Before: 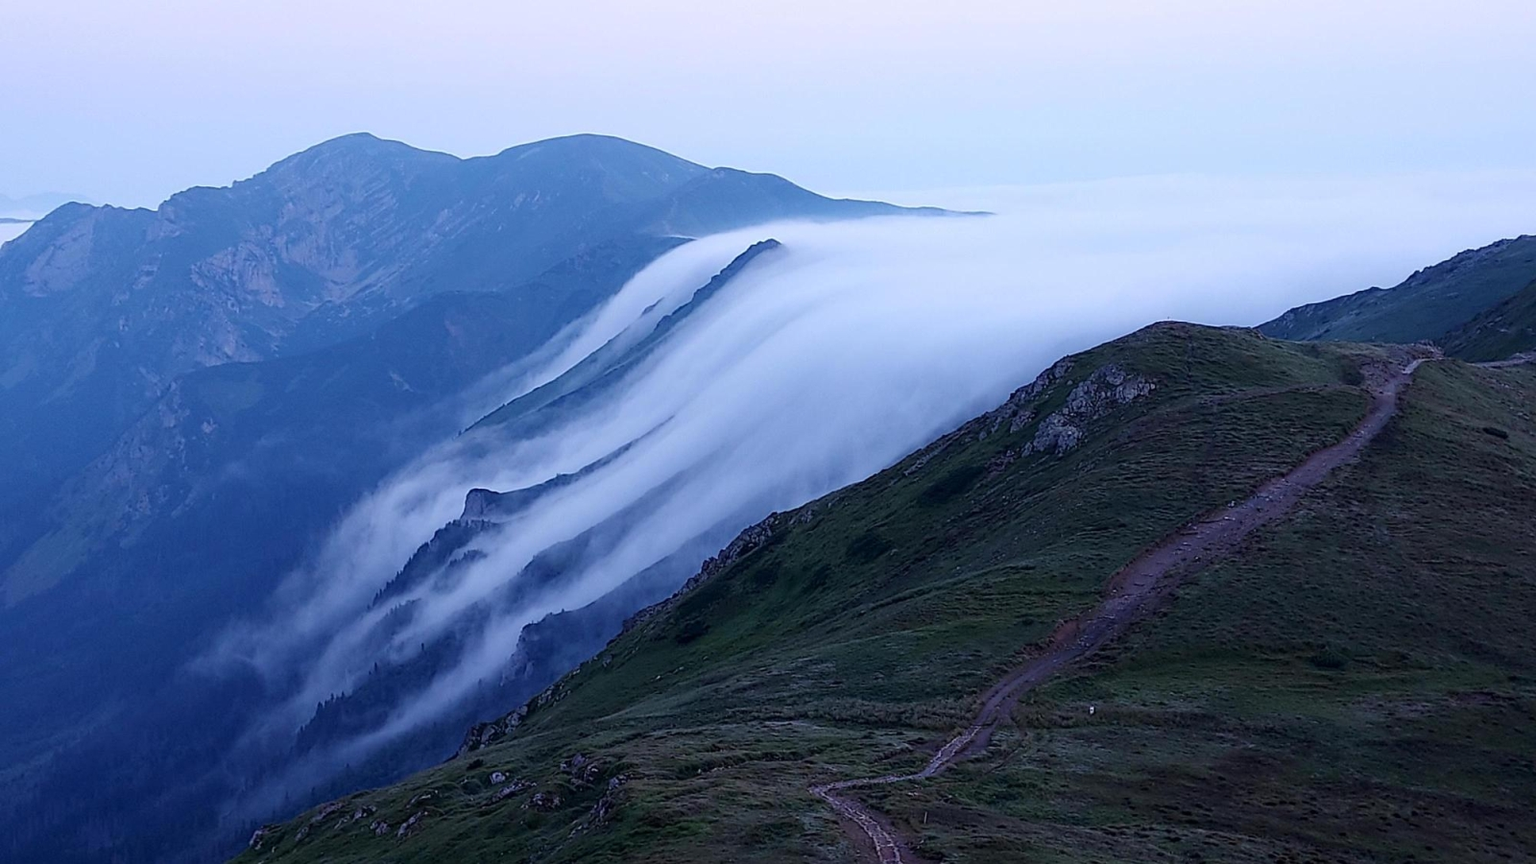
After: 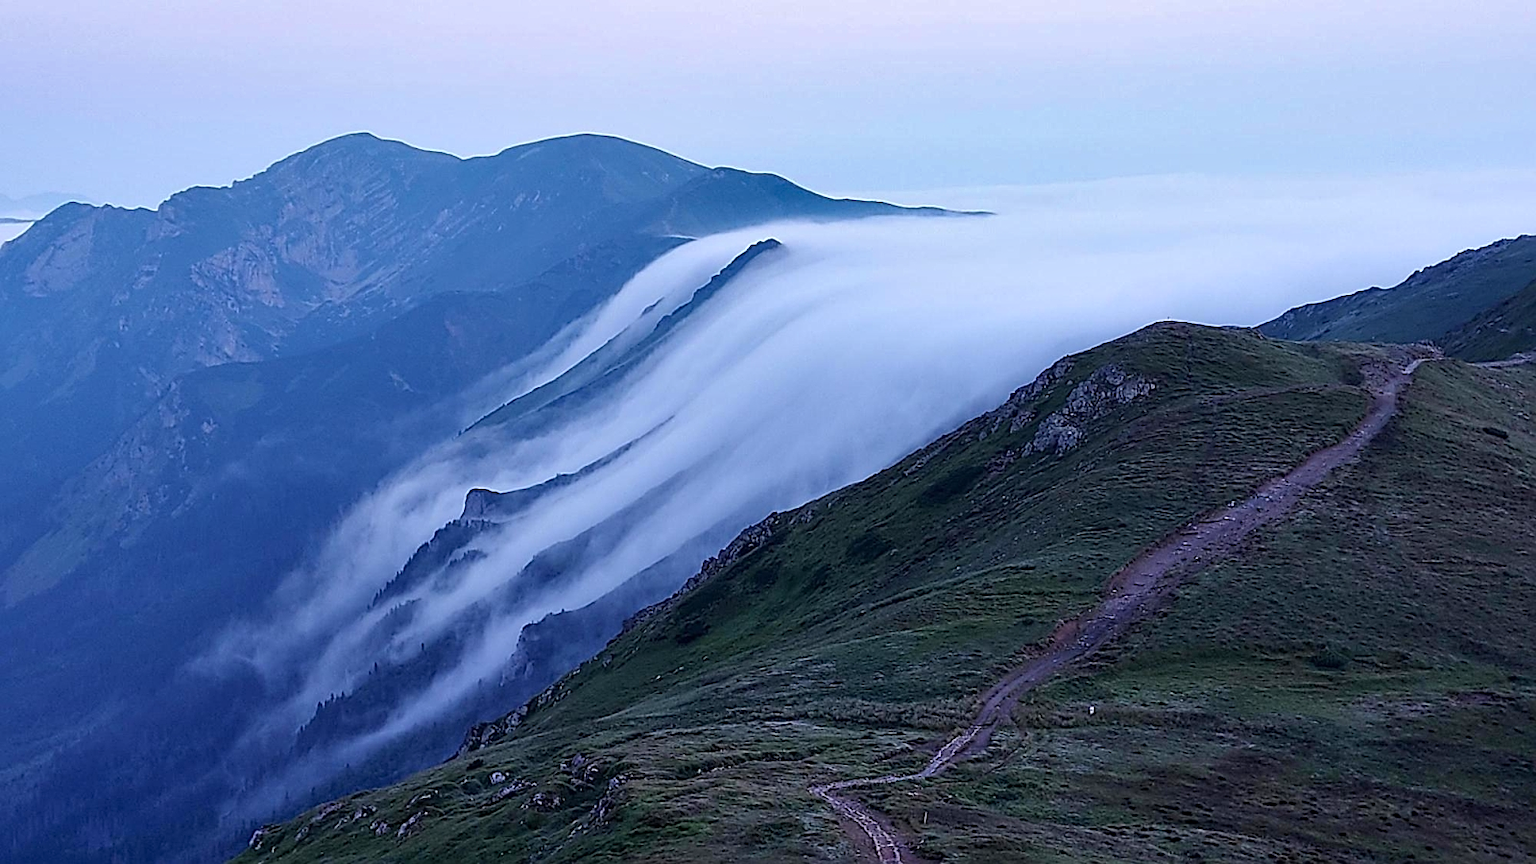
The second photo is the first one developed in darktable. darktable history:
exposure: exposure 0.128 EV, compensate highlight preservation false
sharpen: on, module defaults
shadows and highlights: shadows 43.71, white point adjustment -1.46, soften with gaussian
